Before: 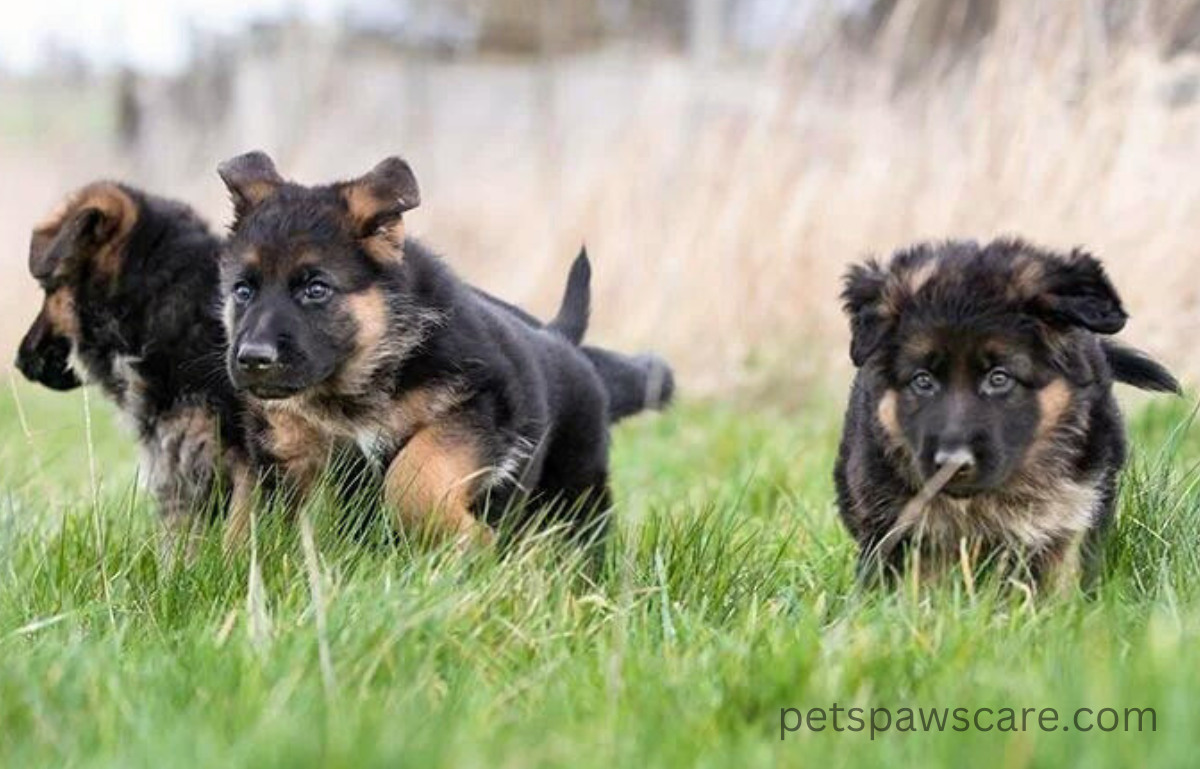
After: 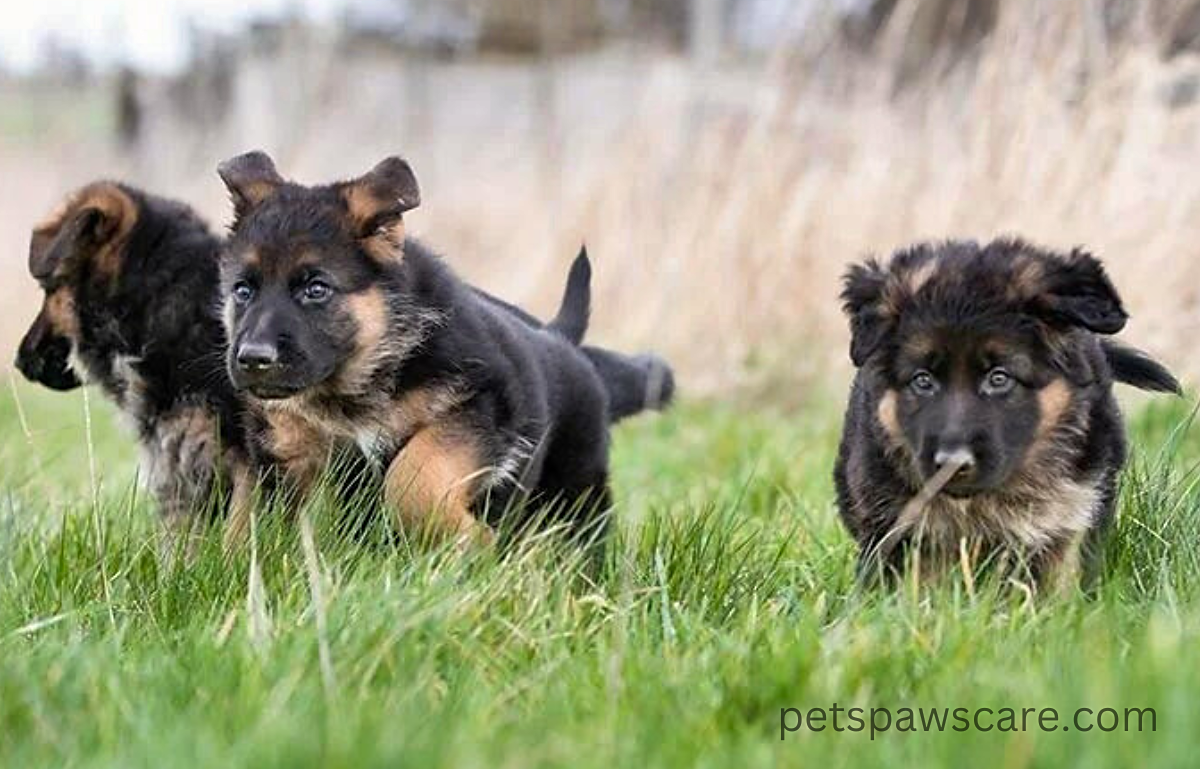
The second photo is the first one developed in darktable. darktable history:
shadows and highlights: soften with gaussian
sharpen: radius 1.864, amount 0.398, threshold 1.271
